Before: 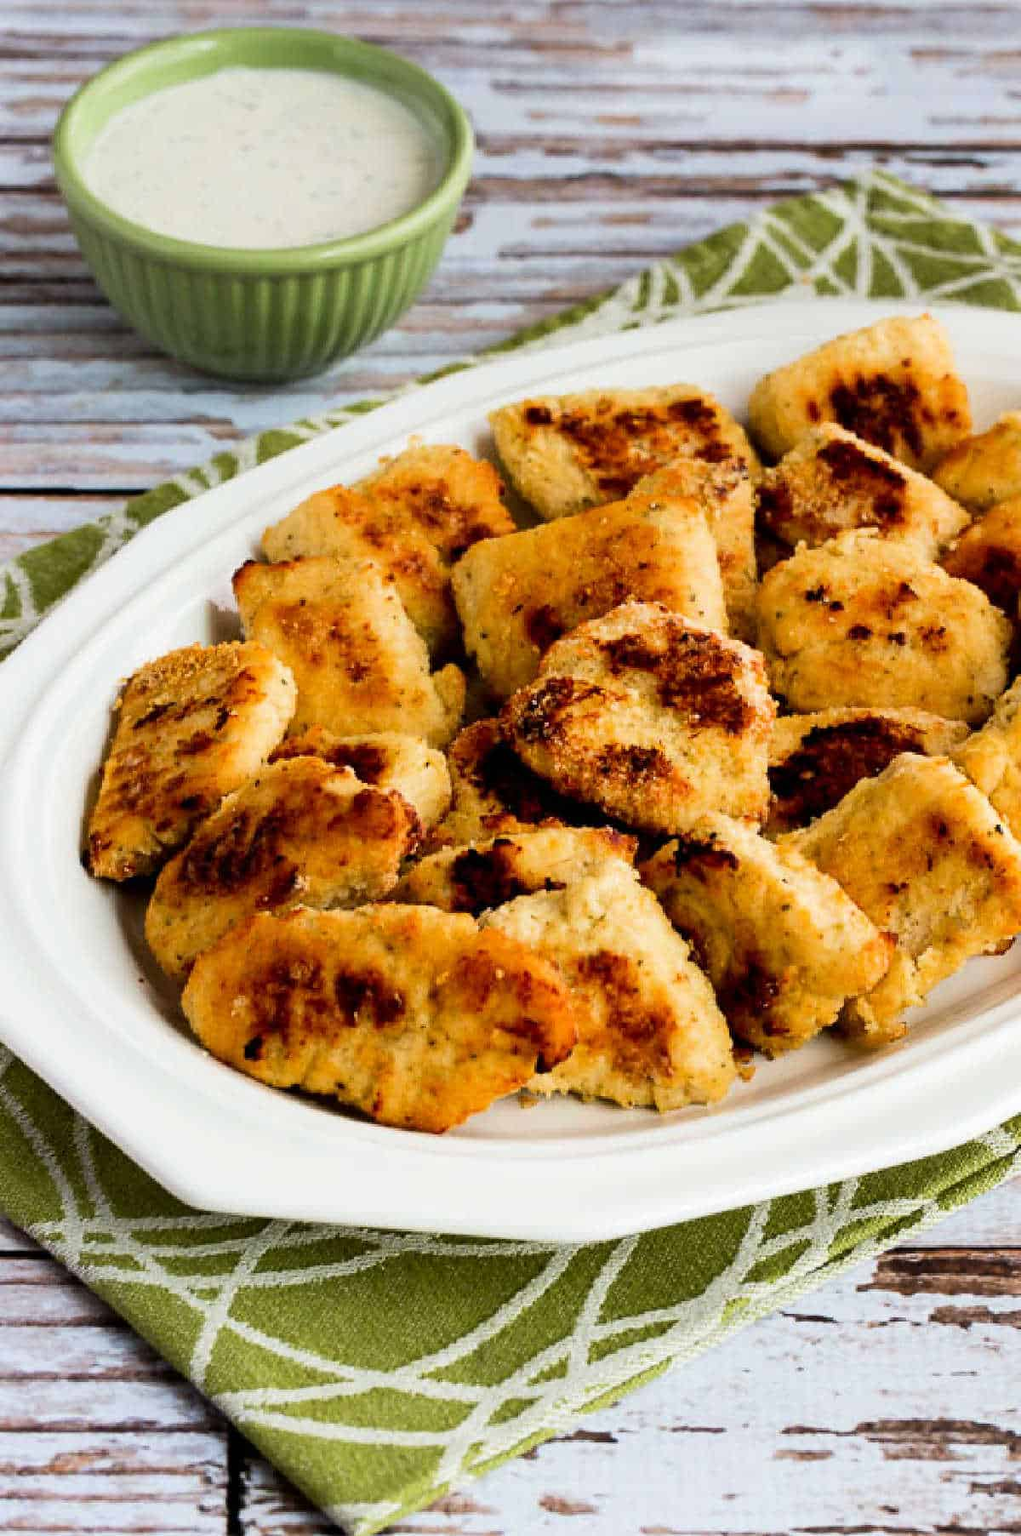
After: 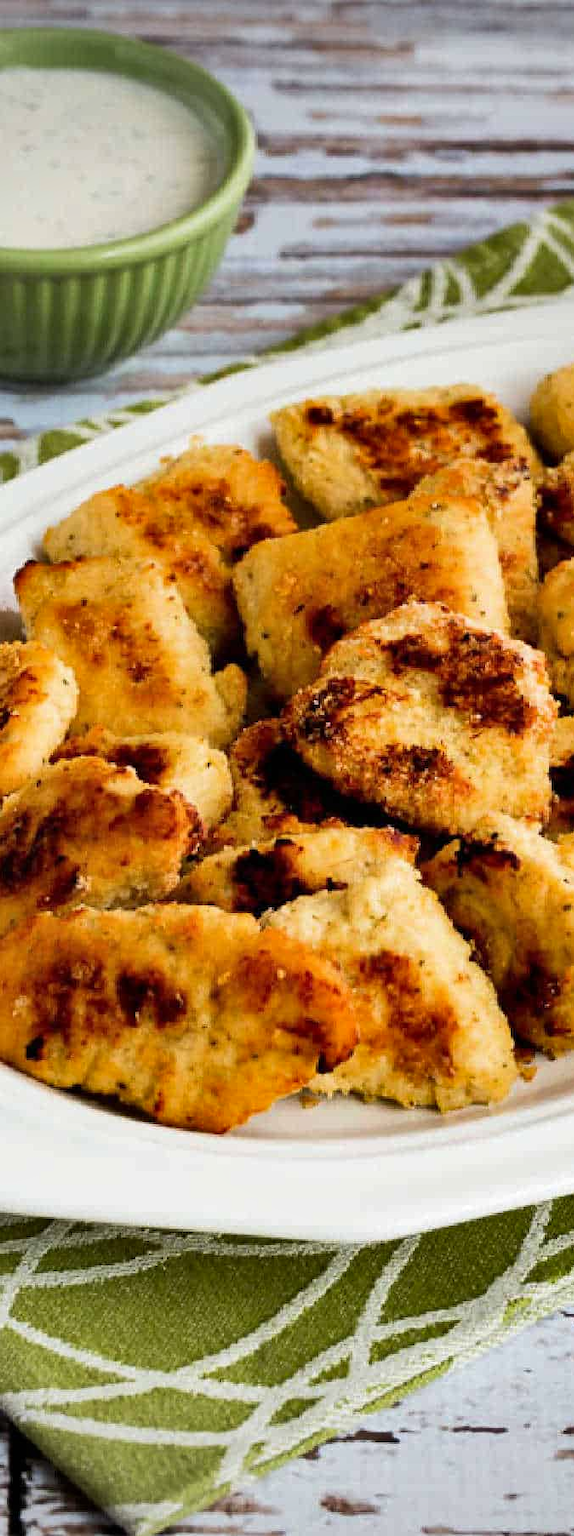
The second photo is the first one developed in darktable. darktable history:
vignetting: on, module defaults
crop: left 21.496%, right 22.254%
shadows and highlights: soften with gaussian
